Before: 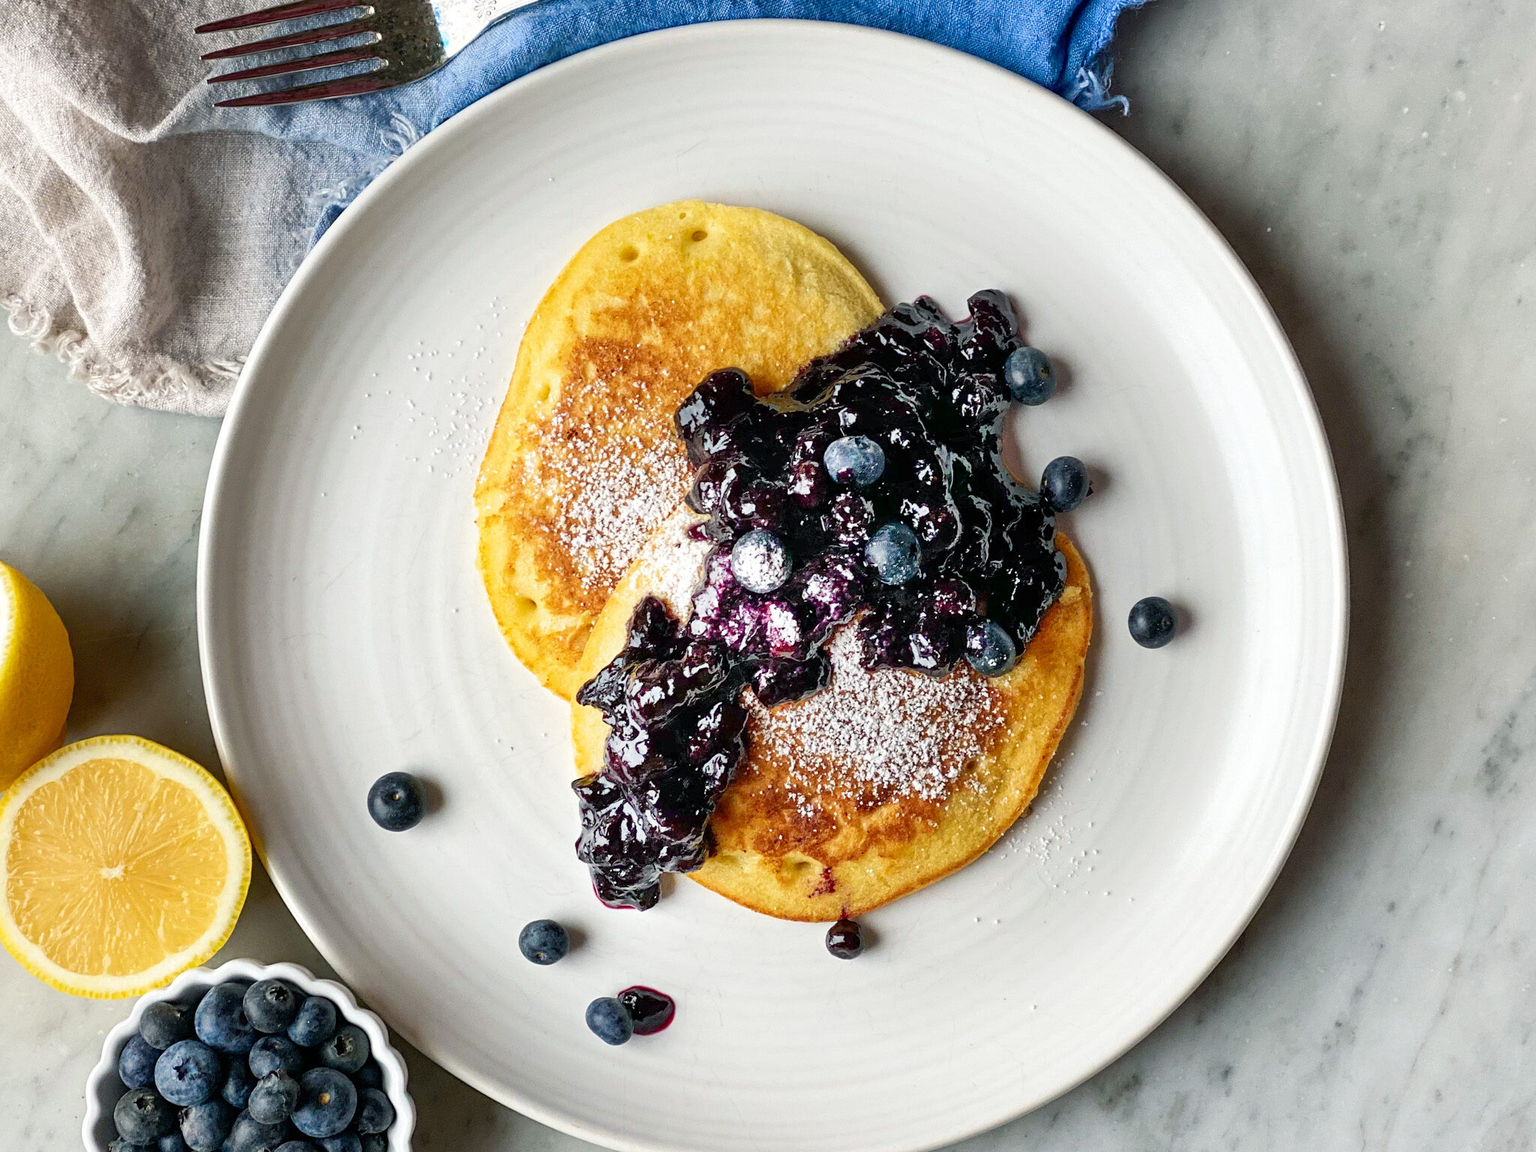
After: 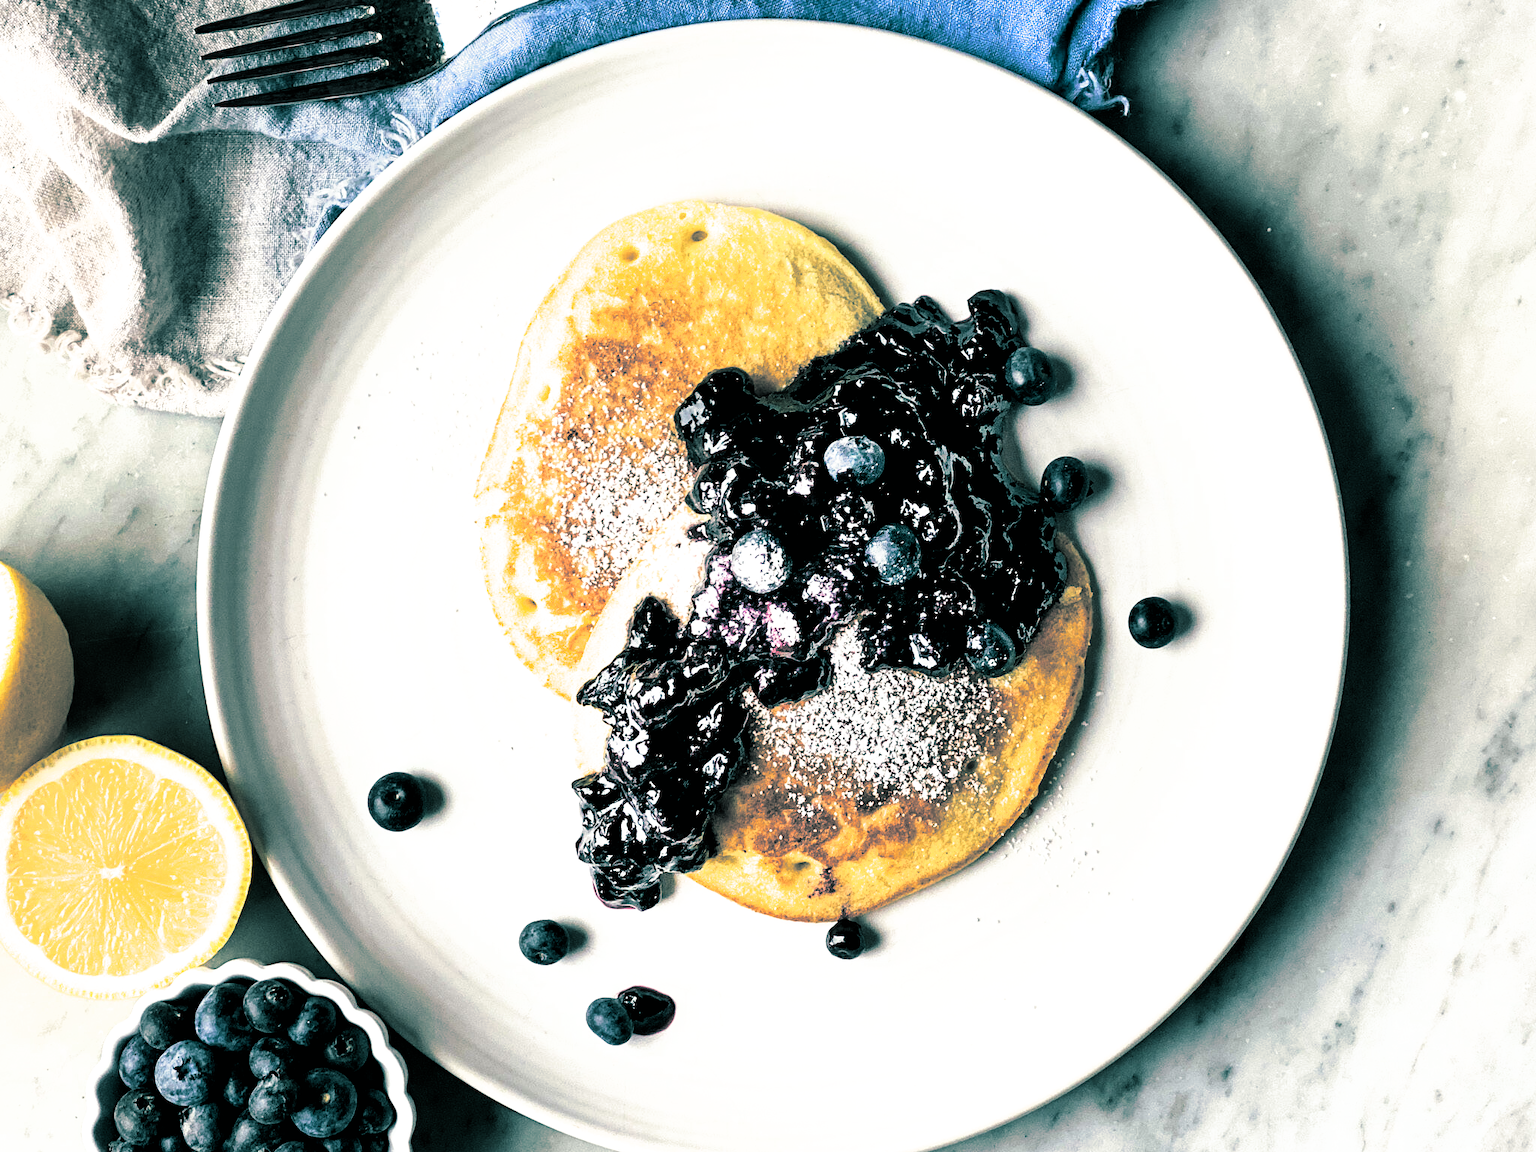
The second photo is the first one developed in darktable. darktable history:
split-toning: shadows › hue 186.43°, highlights › hue 49.29°, compress 30.29%
filmic rgb: black relative exposure -8.2 EV, white relative exposure 2.2 EV, threshold 3 EV, hardness 7.11, latitude 85.74%, contrast 1.696, highlights saturation mix -4%, shadows ↔ highlights balance -2.69%, color science v5 (2021), contrast in shadows safe, contrast in highlights safe, enable highlight reconstruction true
